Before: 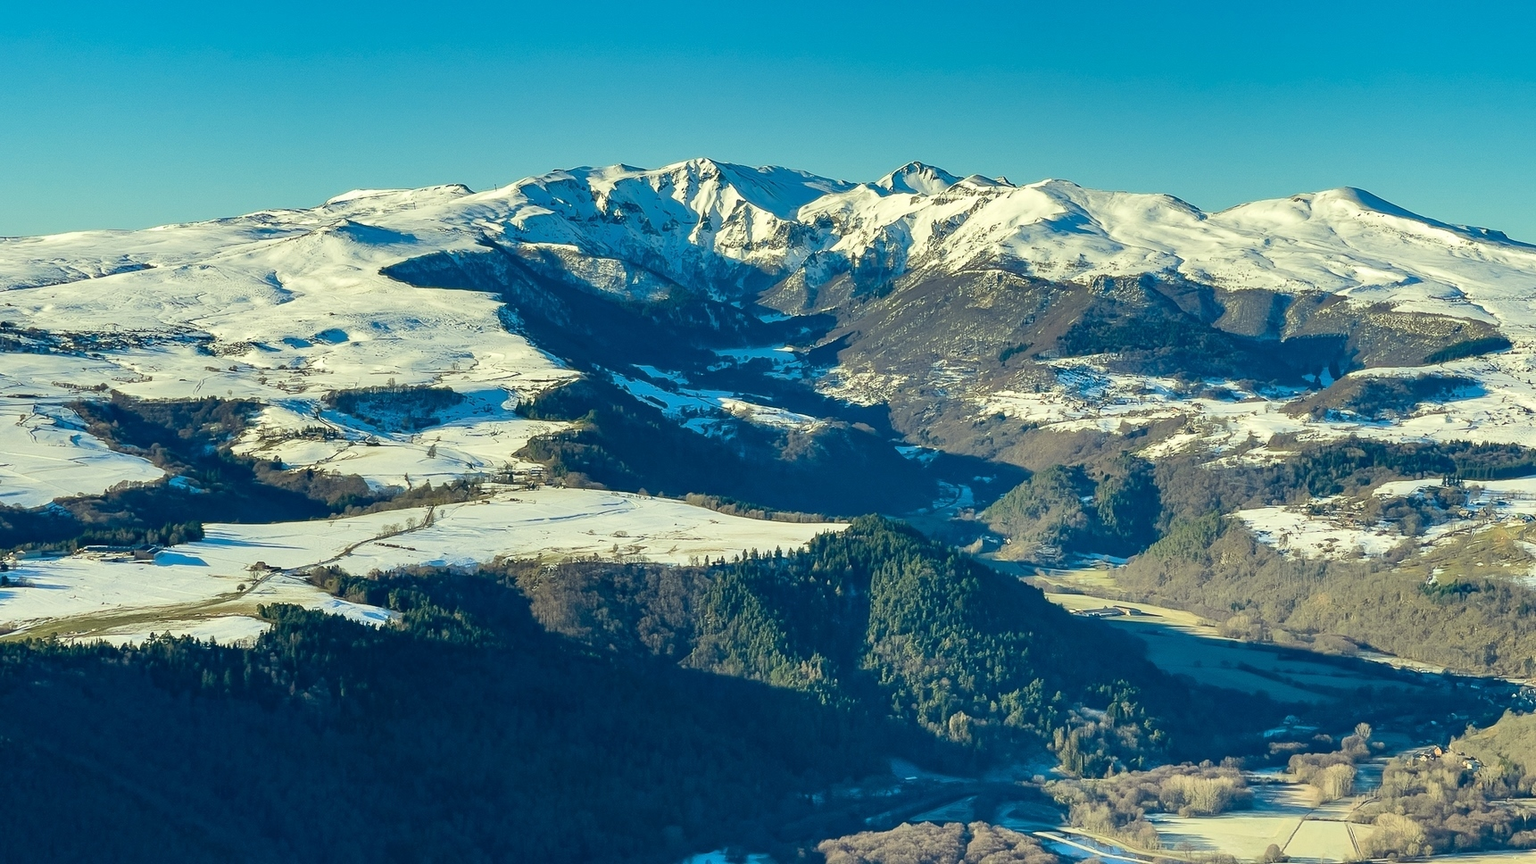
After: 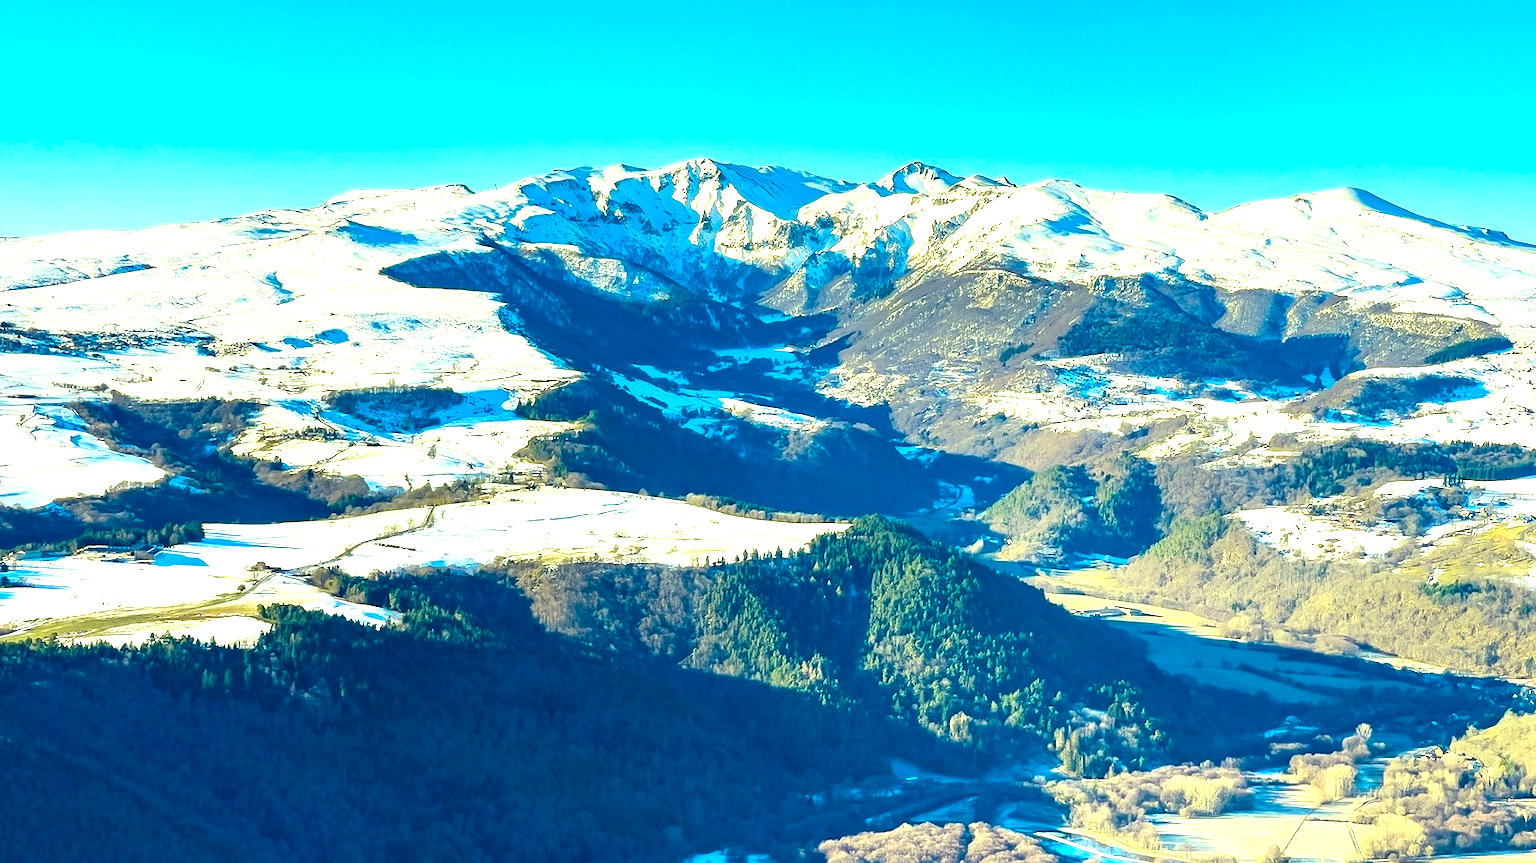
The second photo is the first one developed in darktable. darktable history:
color balance rgb: highlights gain › luminance 14.652%, perceptual saturation grading › global saturation 29.992%, global vibrance 20%
exposure: black level correction 0.001, exposure 1.116 EV, compensate exposure bias true, compensate highlight preservation false
